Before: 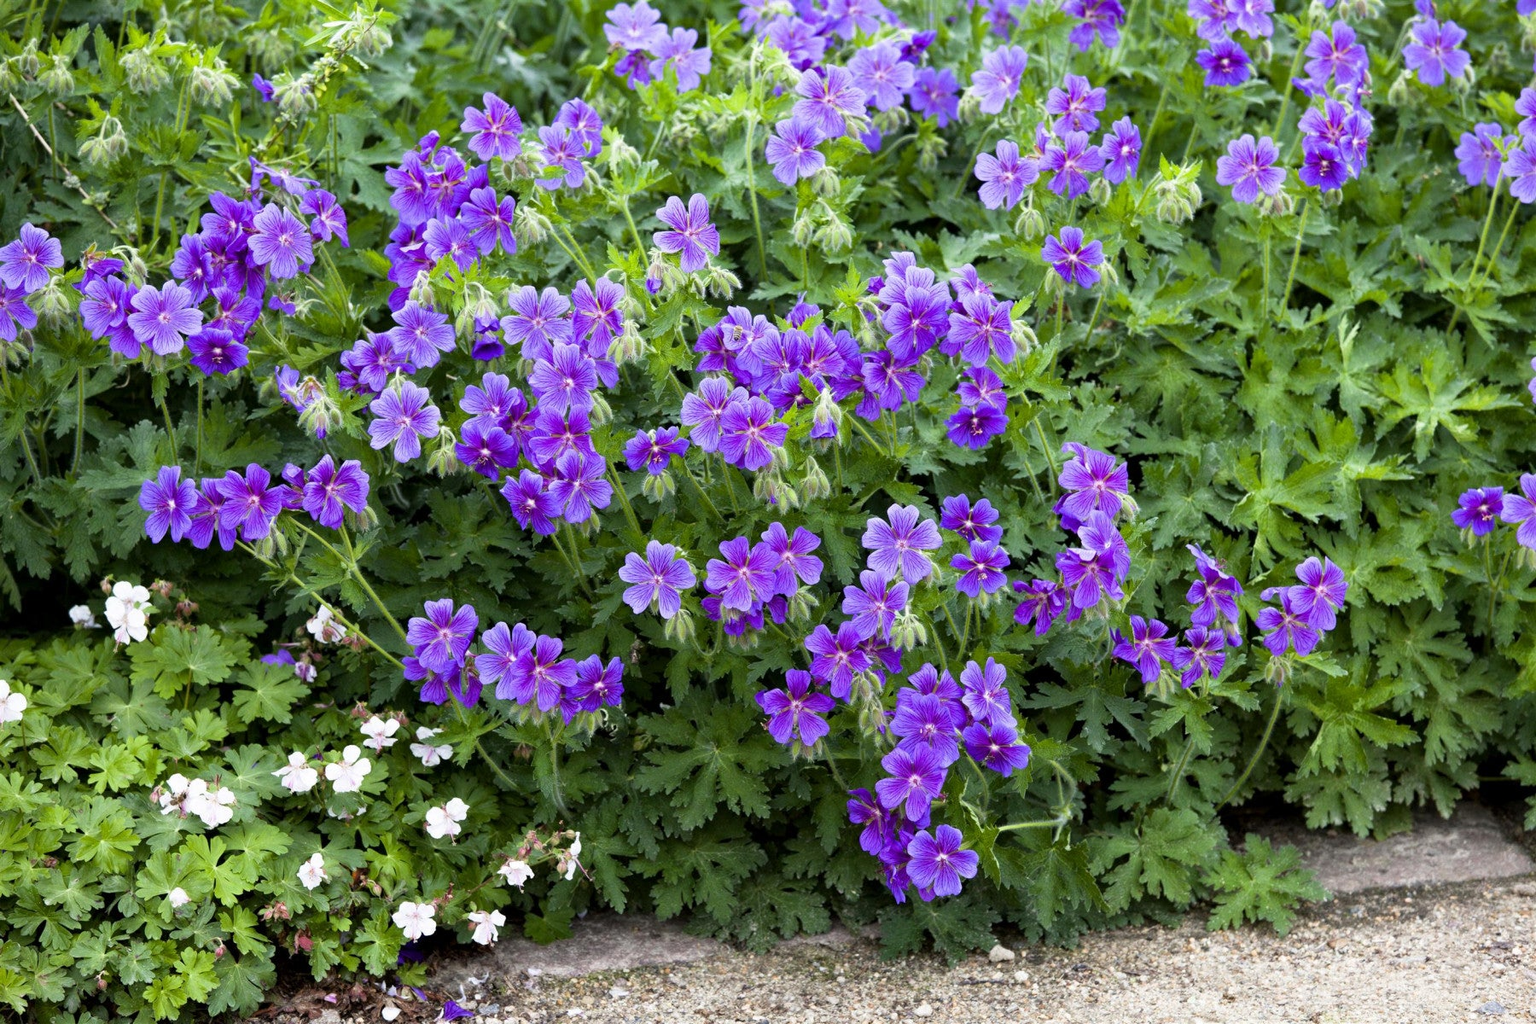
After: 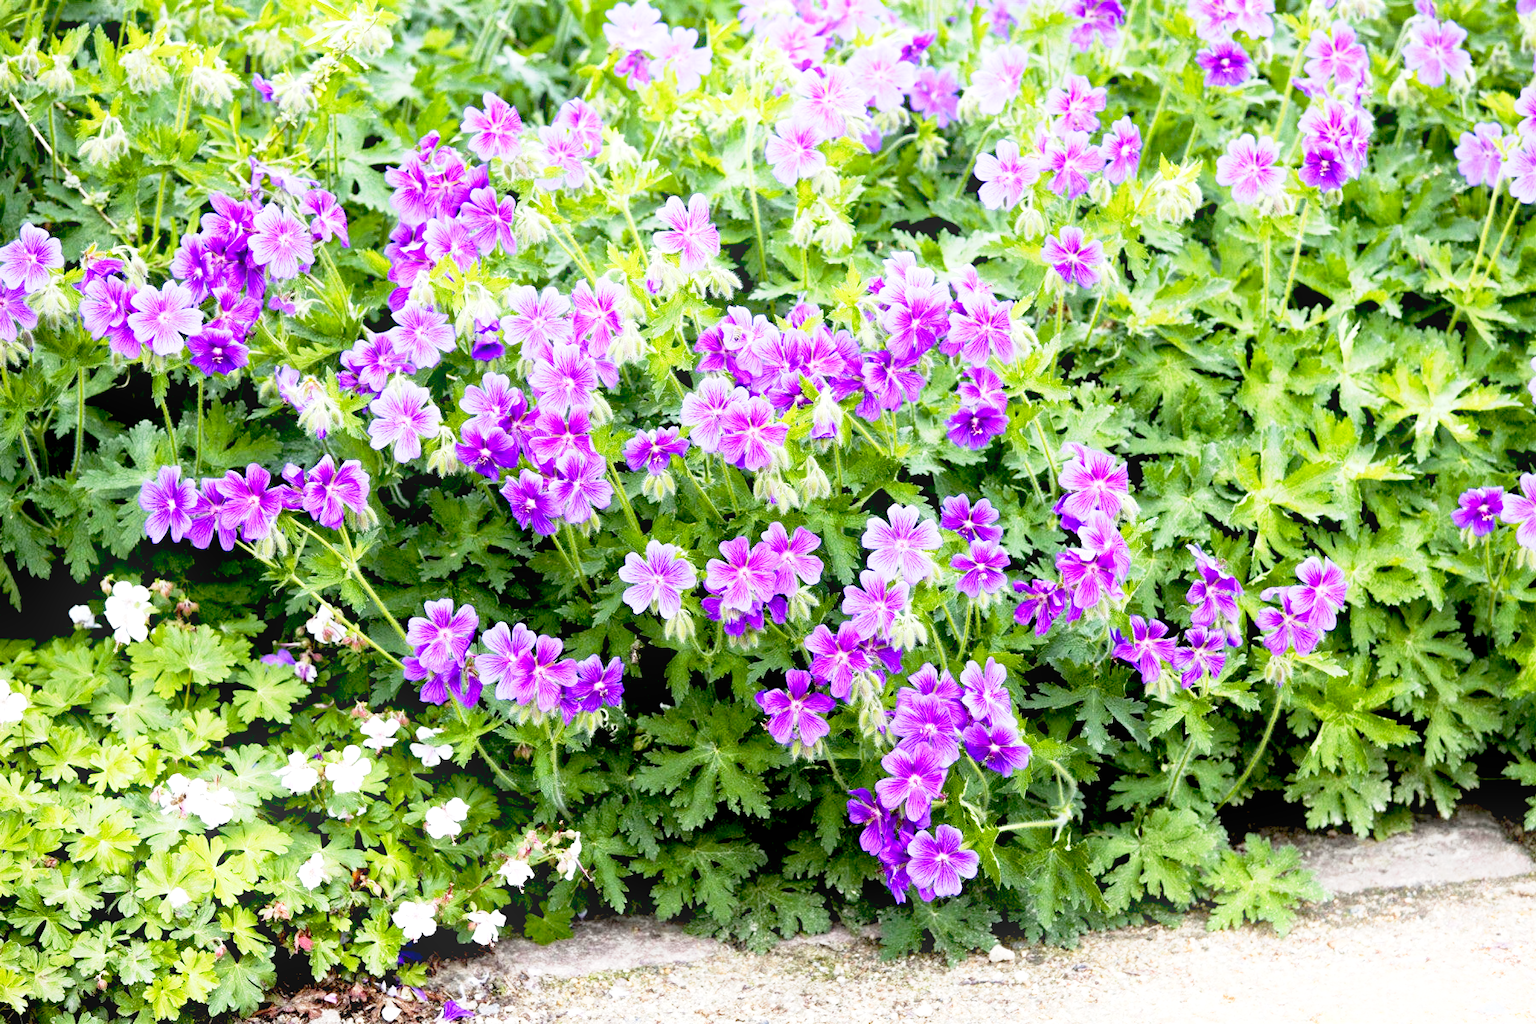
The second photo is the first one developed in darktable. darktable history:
bloom: size 13.65%, threshold 98.39%, strength 4.82%
base curve: curves: ch0 [(0, 0) (0.088, 0.125) (0.176, 0.251) (0.354, 0.501) (0.613, 0.749) (1, 0.877)], preserve colors none
exposure: black level correction 0.011, exposure 1.088 EV, compensate exposure bias true, compensate highlight preservation false
